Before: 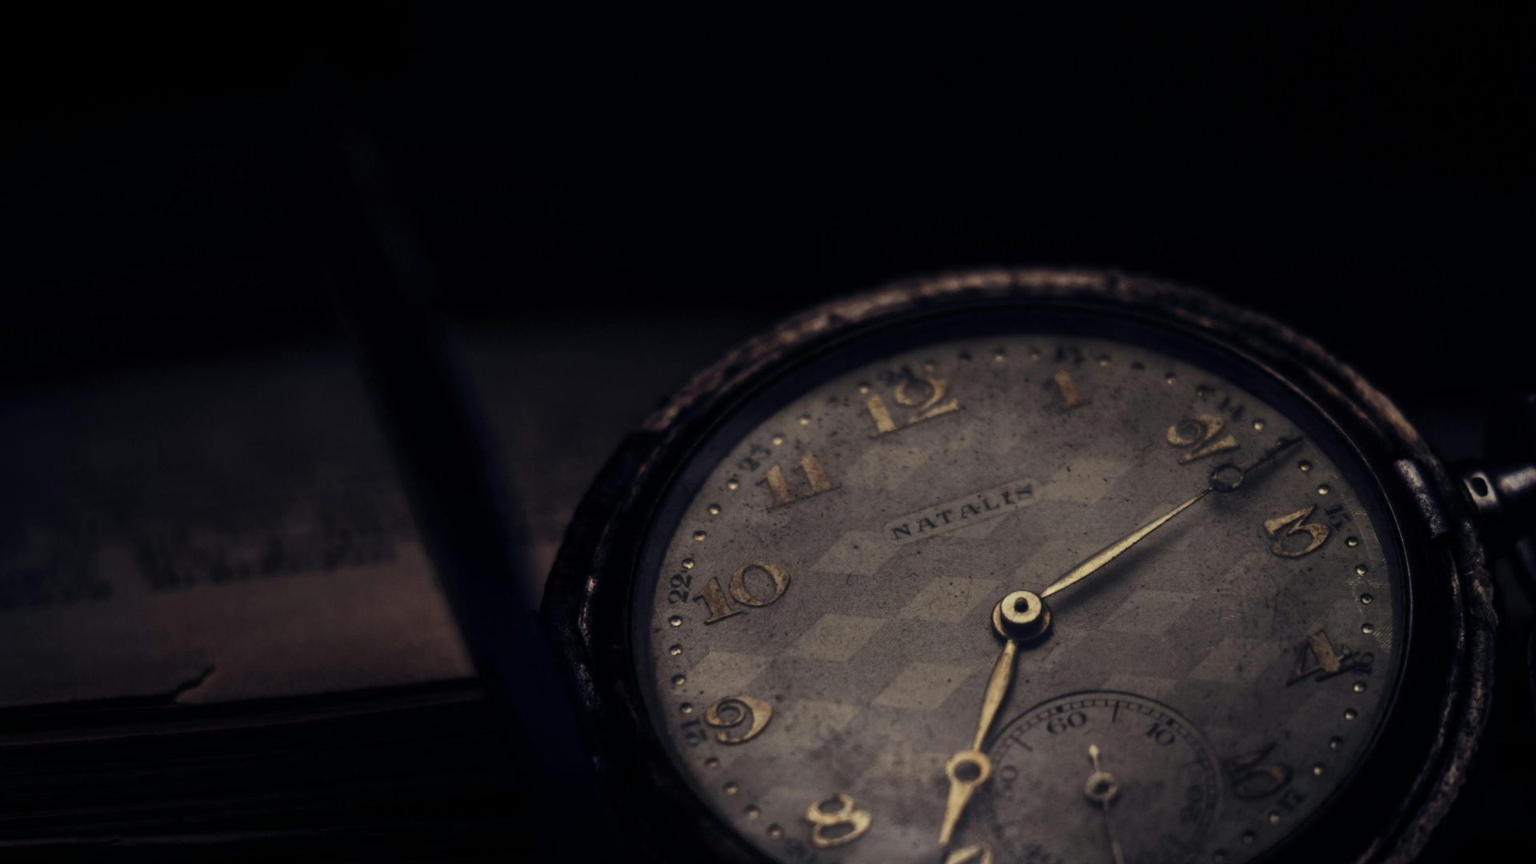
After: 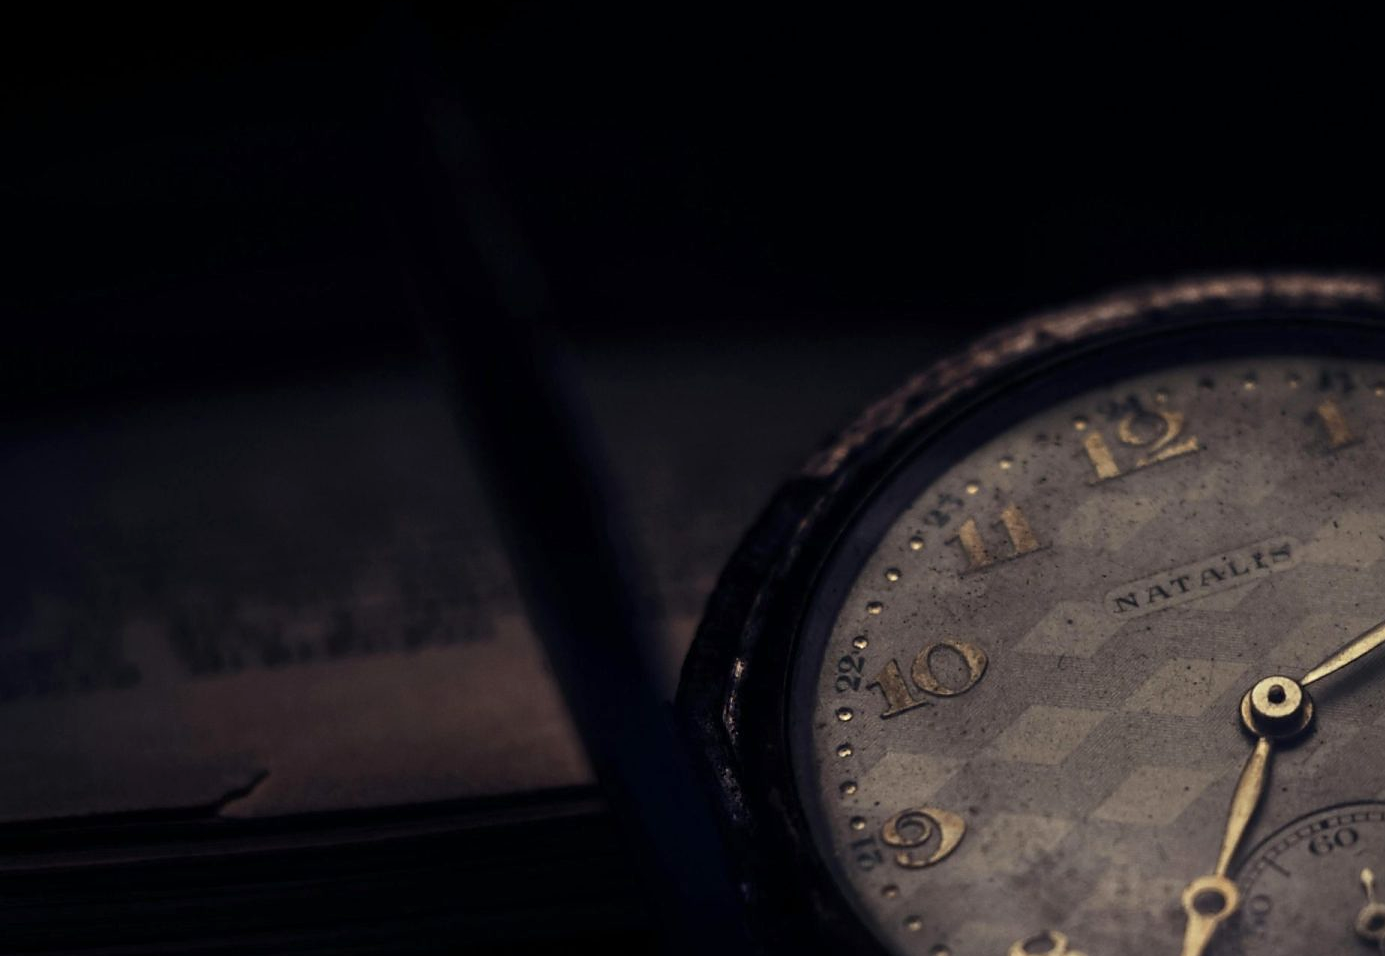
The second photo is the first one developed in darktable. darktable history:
exposure: exposure 0.299 EV, compensate exposure bias true, compensate highlight preservation false
sharpen: radius 1.877, amount 0.403, threshold 1.492
crop: top 5.747%, right 27.842%, bottom 5.644%
